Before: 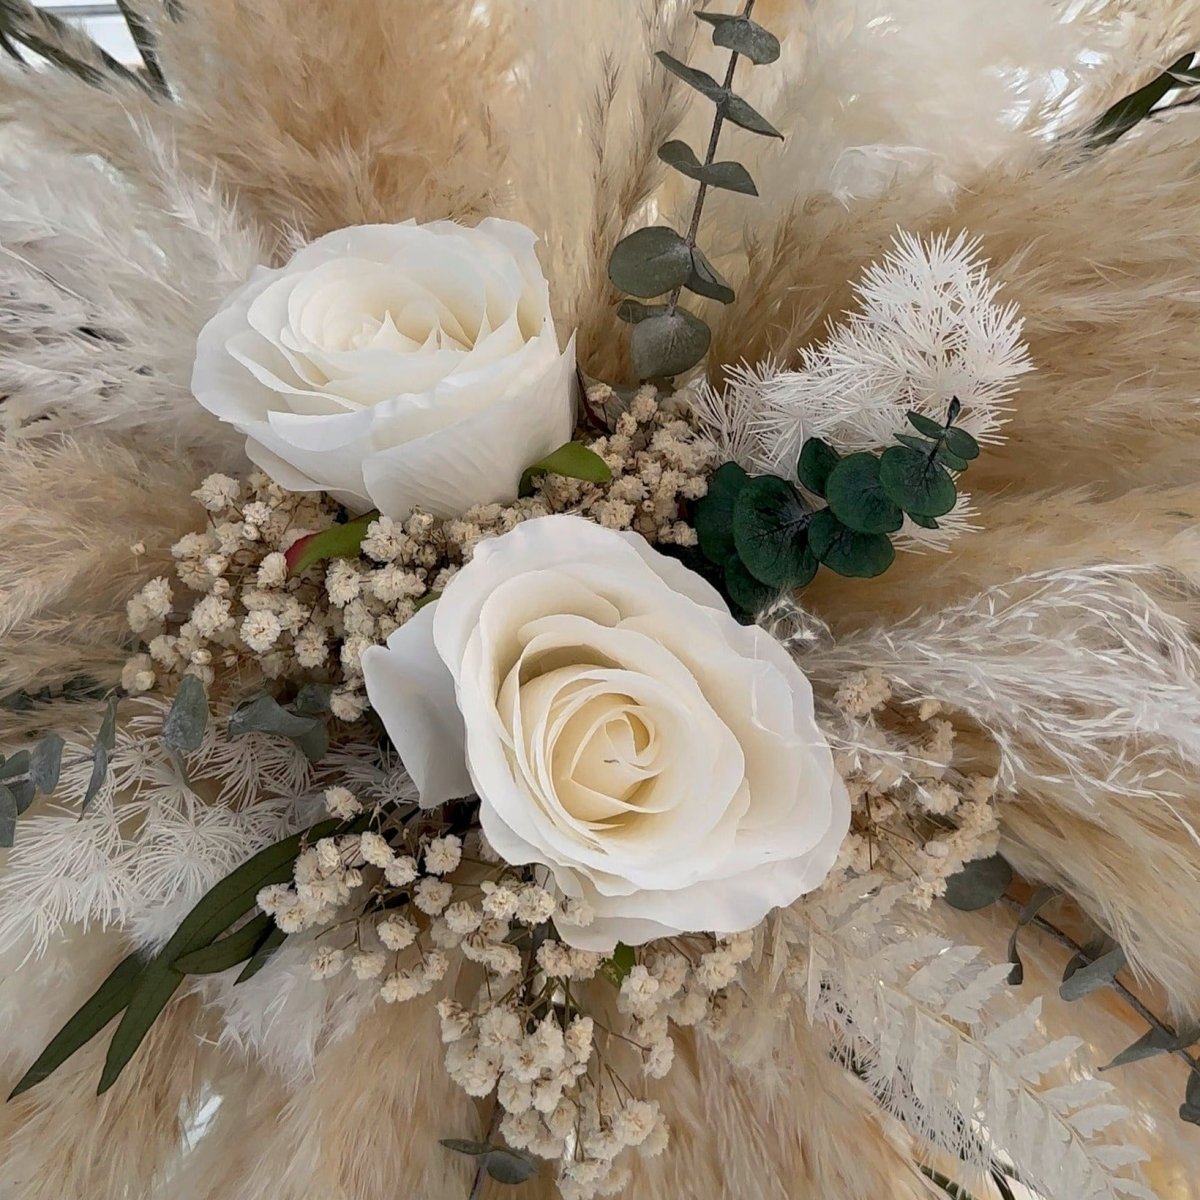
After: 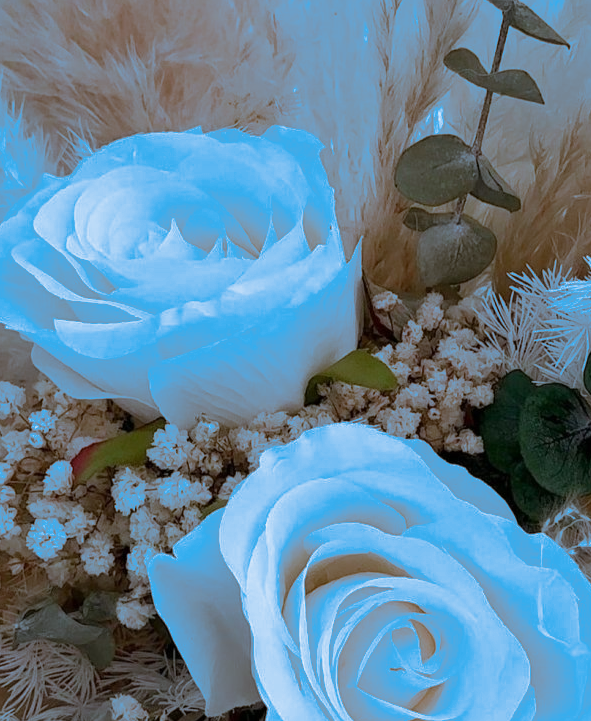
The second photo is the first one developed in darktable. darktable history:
crop: left 17.835%, top 7.675%, right 32.881%, bottom 32.213%
split-toning: shadows › hue 220°, shadows › saturation 0.64, highlights › hue 220°, highlights › saturation 0.64, balance 0, compress 5.22%
